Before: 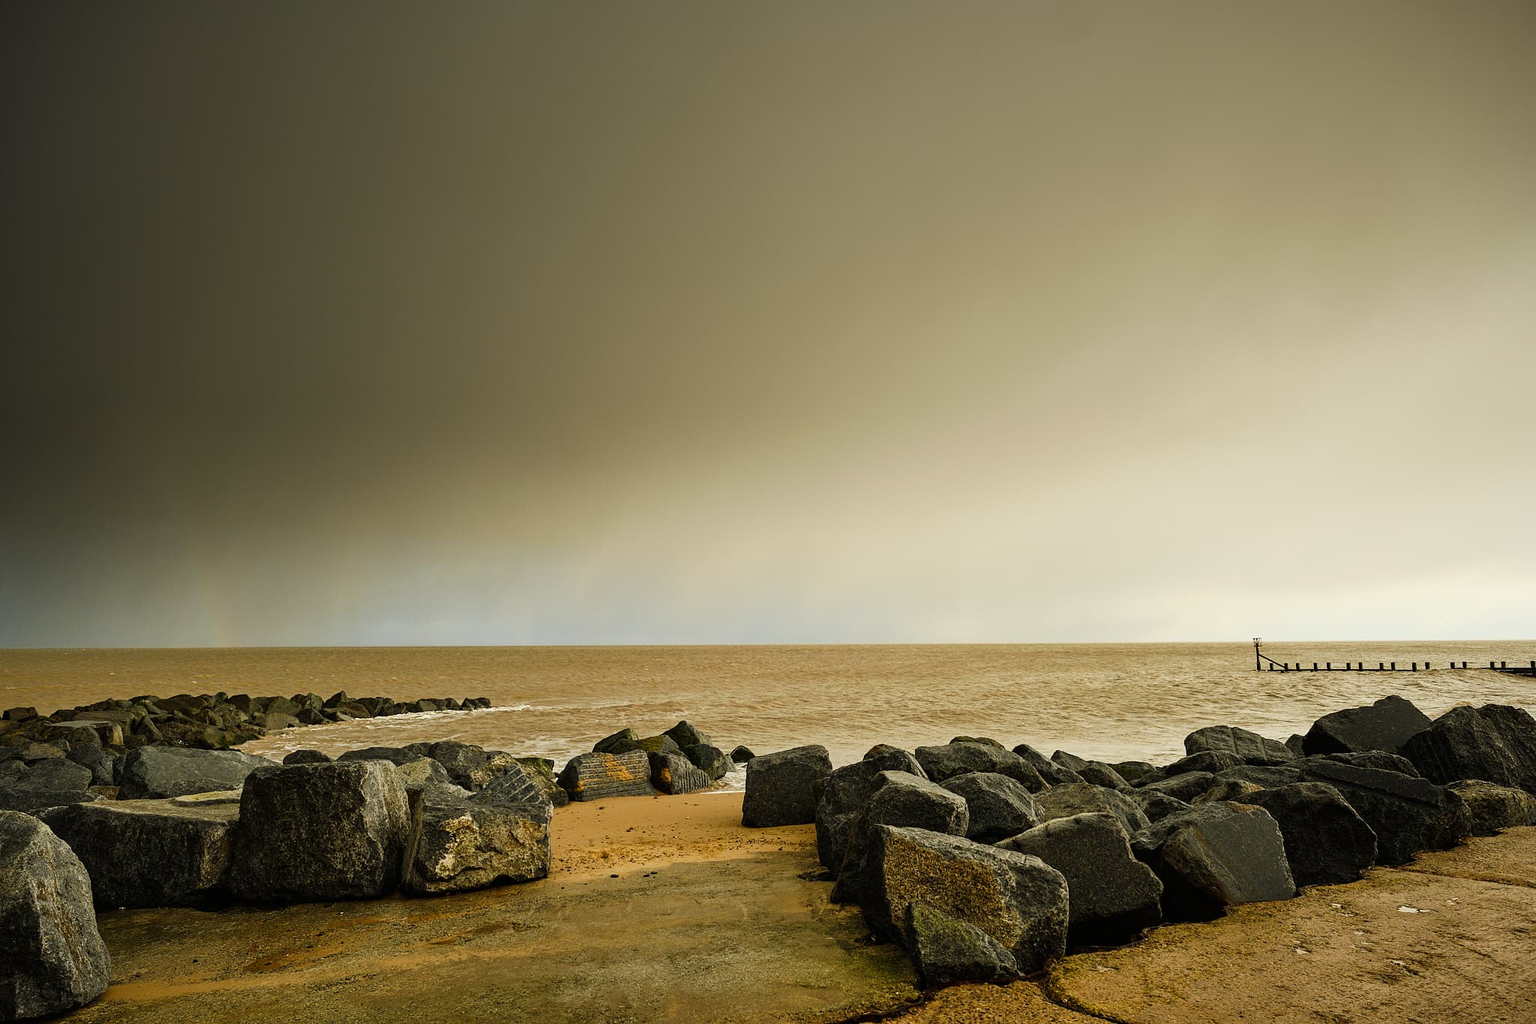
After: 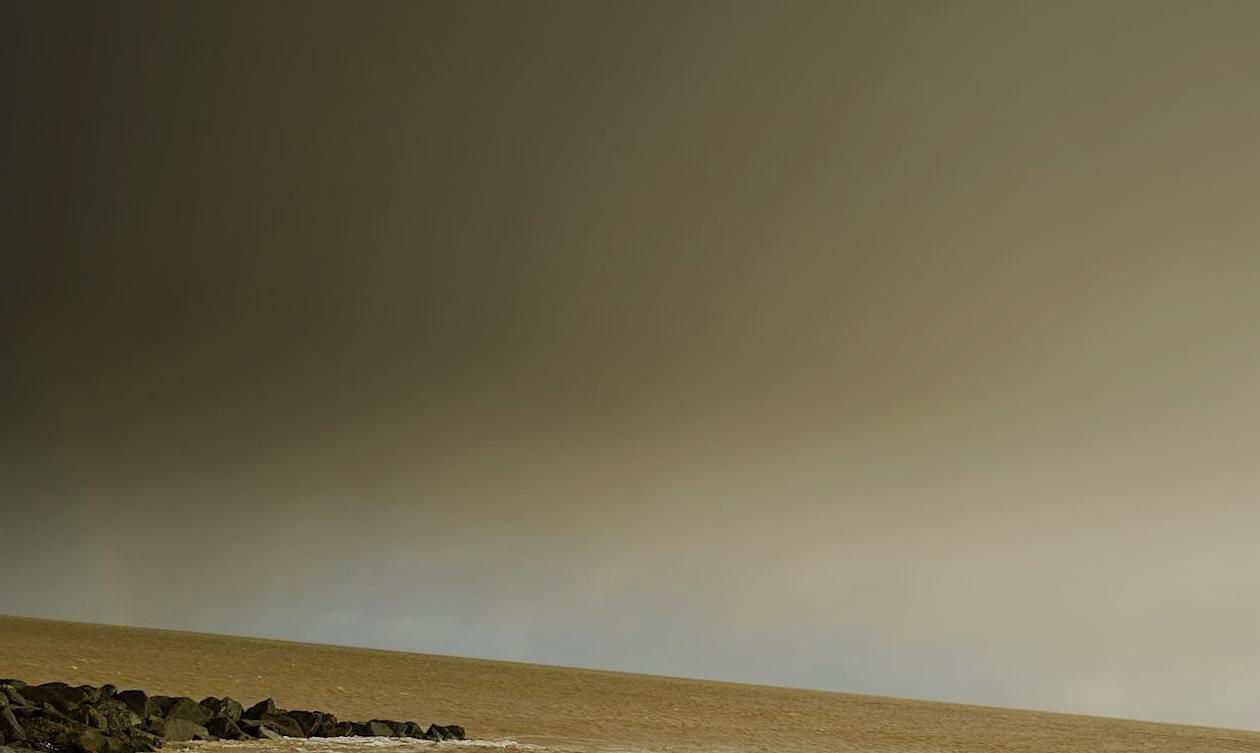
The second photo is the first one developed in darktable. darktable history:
crop and rotate: angle -5.6°, left 2.184%, top 6.84%, right 27.527%, bottom 30.108%
tone equalizer: mask exposure compensation -0.512 EV
exposure: black level correction 0, exposure 0 EV, compensate exposure bias true, compensate highlight preservation false
